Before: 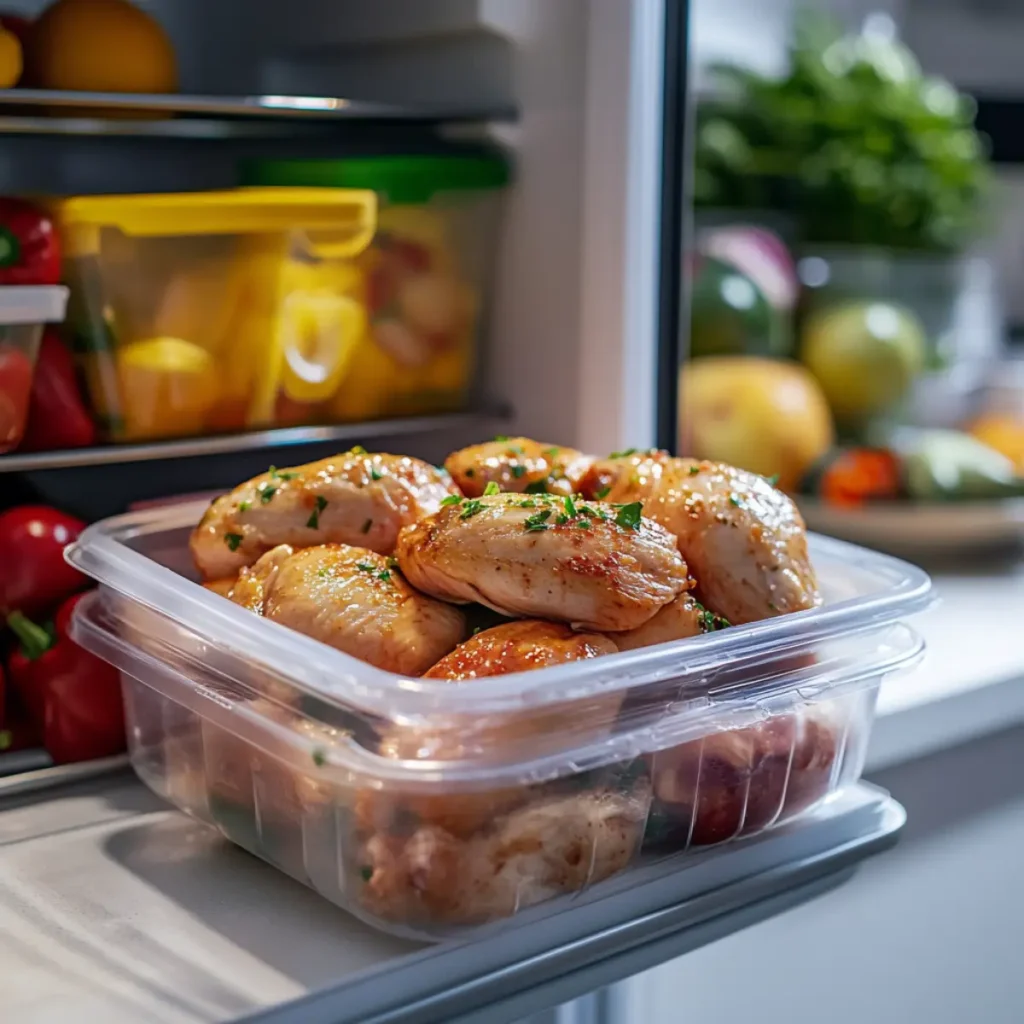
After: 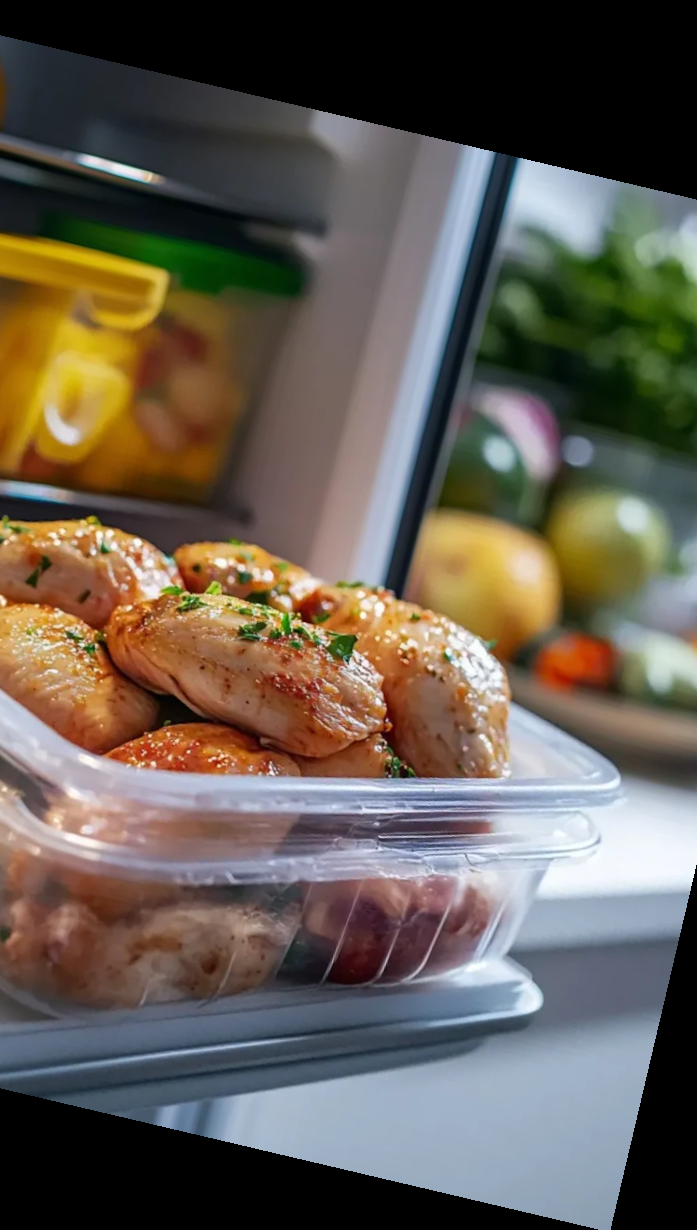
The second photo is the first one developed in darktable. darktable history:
crop: left 31.458%, top 0%, right 11.876%
rotate and perspective: rotation 13.27°, automatic cropping off
